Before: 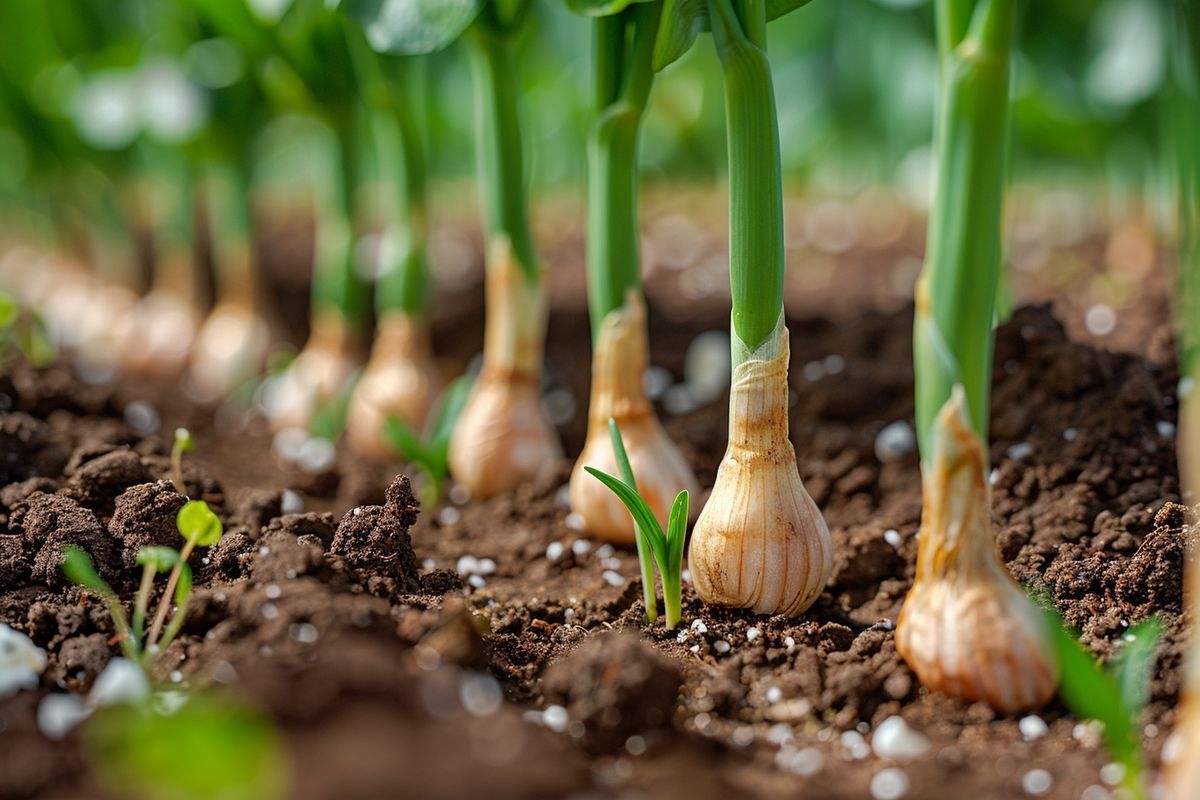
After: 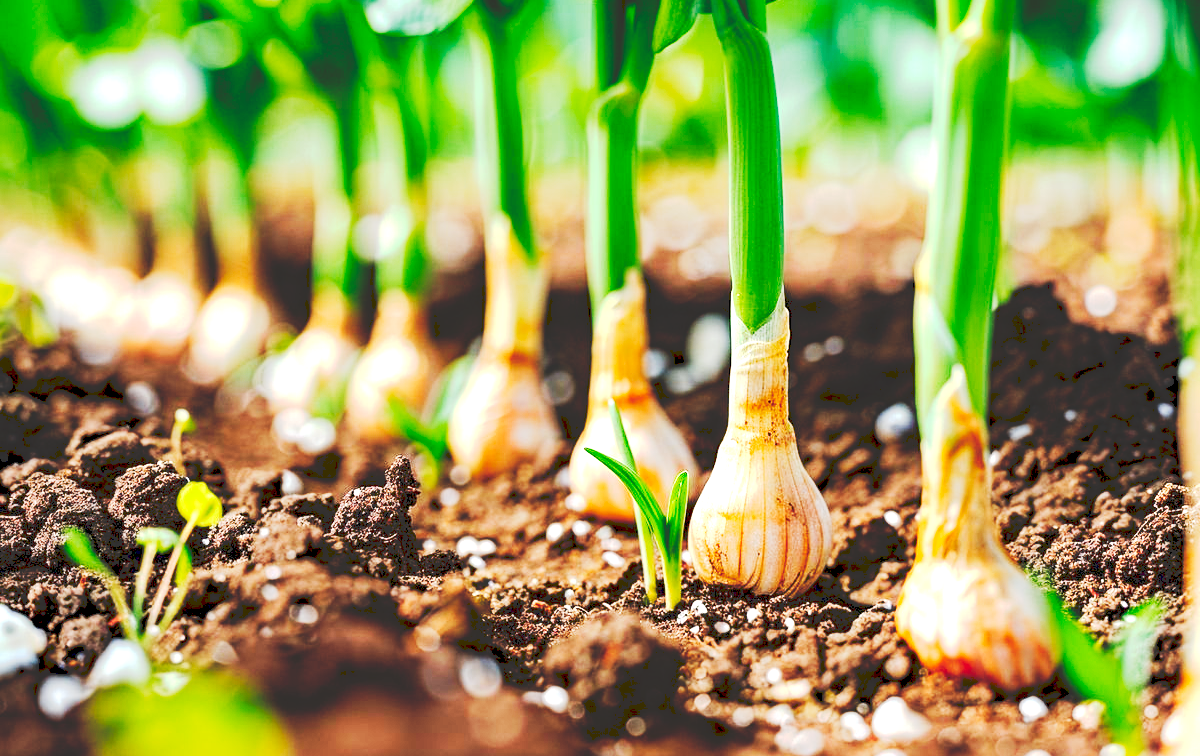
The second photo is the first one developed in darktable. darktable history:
haze removal: compatibility mode true, adaptive false
crop and rotate: top 2.479%, bottom 3.018%
tone curve: curves: ch0 [(0, 0) (0.003, 0.184) (0.011, 0.184) (0.025, 0.189) (0.044, 0.192) (0.069, 0.194) (0.1, 0.2) (0.136, 0.202) (0.177, 0.206) (0.224, 0.214) (0.277, 0.243) (0.335, 0.297) (0.399, 0.39) (0.468, 0.508) (0.543, 0.653) (0.623, 0.754) (0.709, 0.834) (0.801, 0.887) (0.898, 0.925) (1, 1)], preserve colors none
exposure: black level correction 0.001, exposure 1.116 EV, compensate highlight preservation false
